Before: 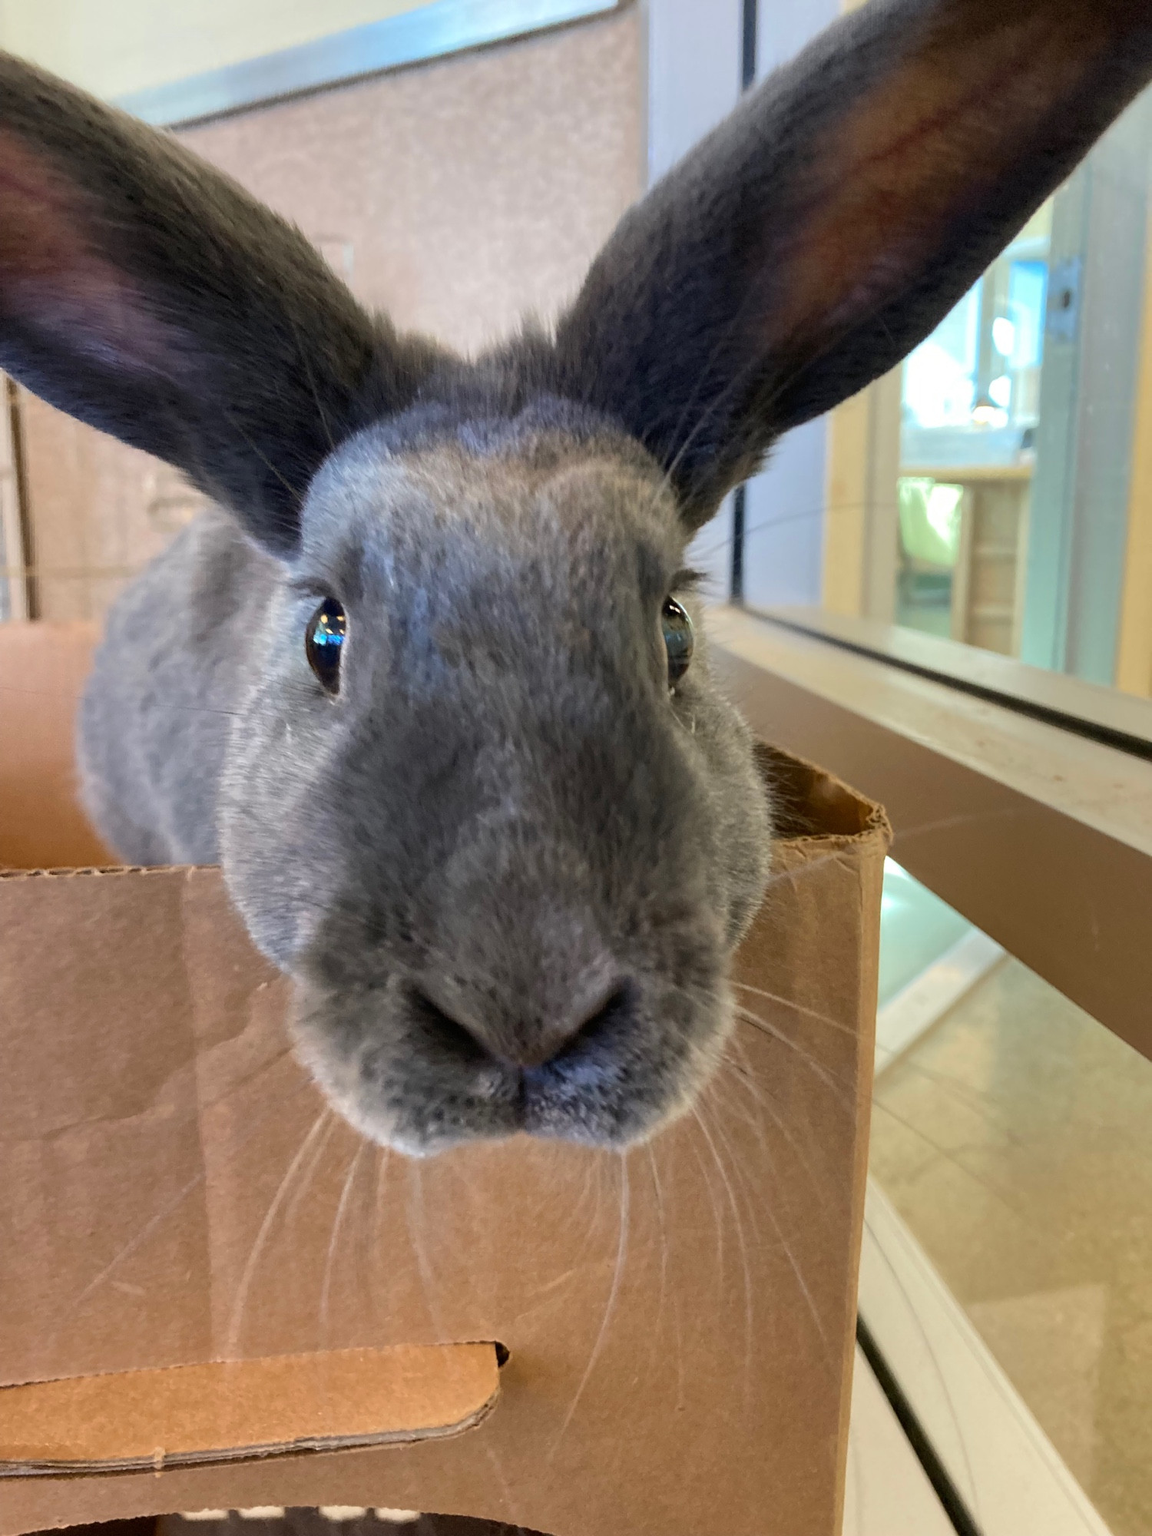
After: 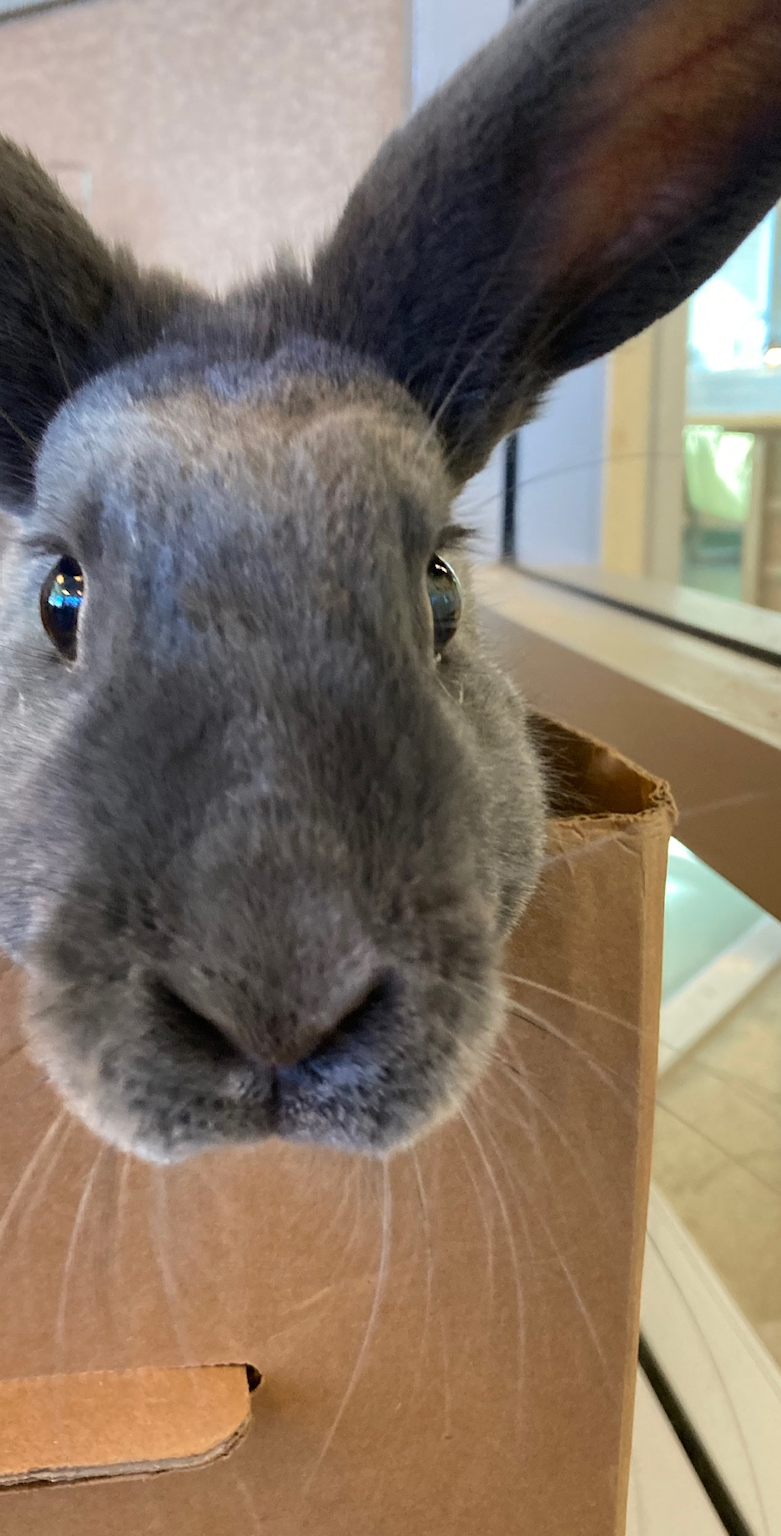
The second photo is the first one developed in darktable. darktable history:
crop and rotate: left 23.336%, top 5.638%, right 14.167%, bottom 2.276%
